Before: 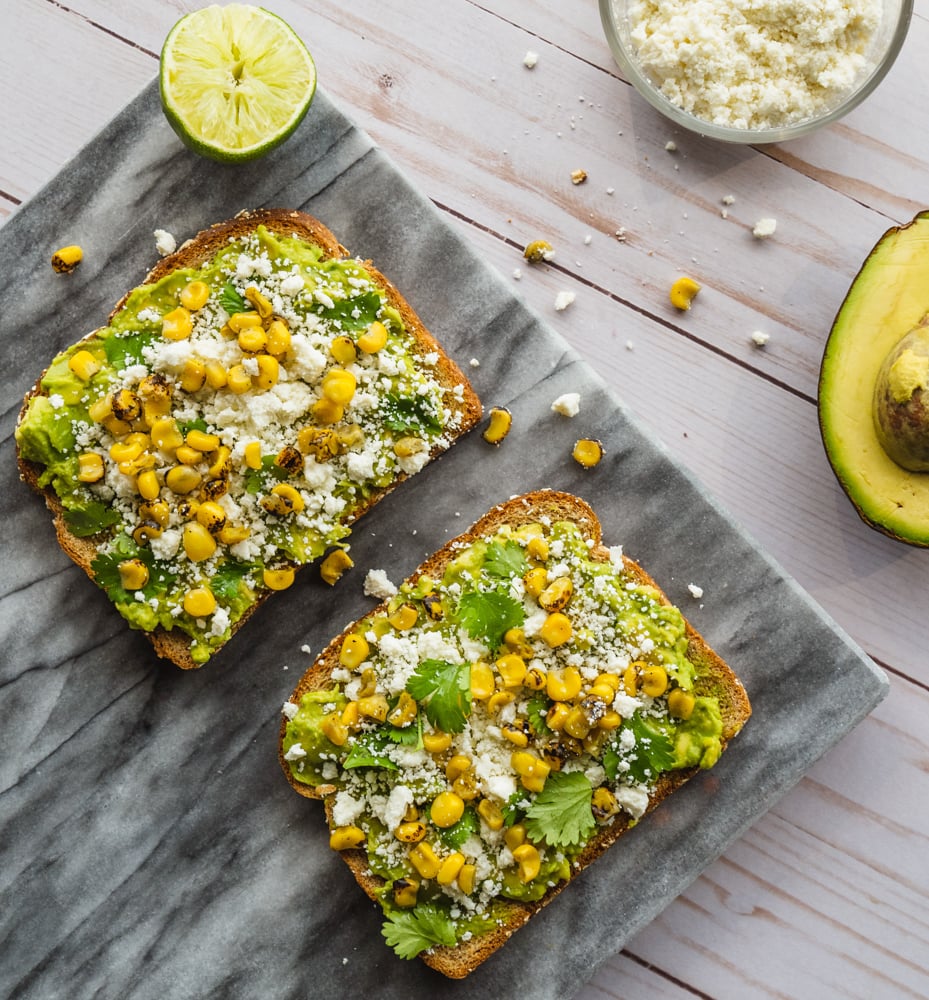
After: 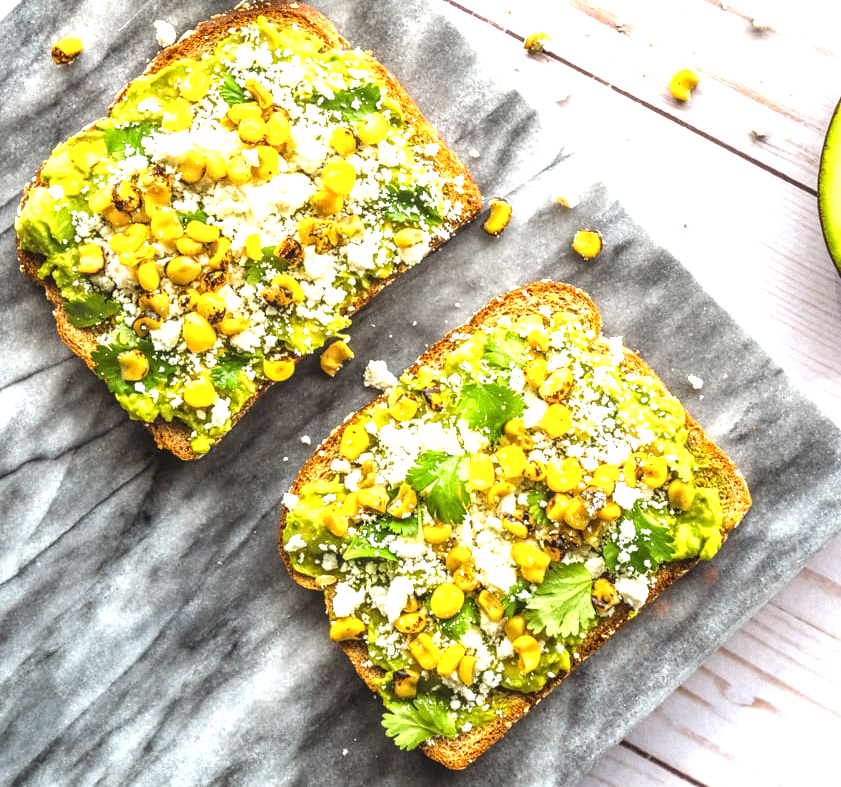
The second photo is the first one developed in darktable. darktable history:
exposure: black level correction 0, exposure 1.379 EV, compensate exposure bias true, compensate highlight preservation false
crop: top 20.916%, right 9.437%, bottom 0.316%
local contrast: on, module defaults
